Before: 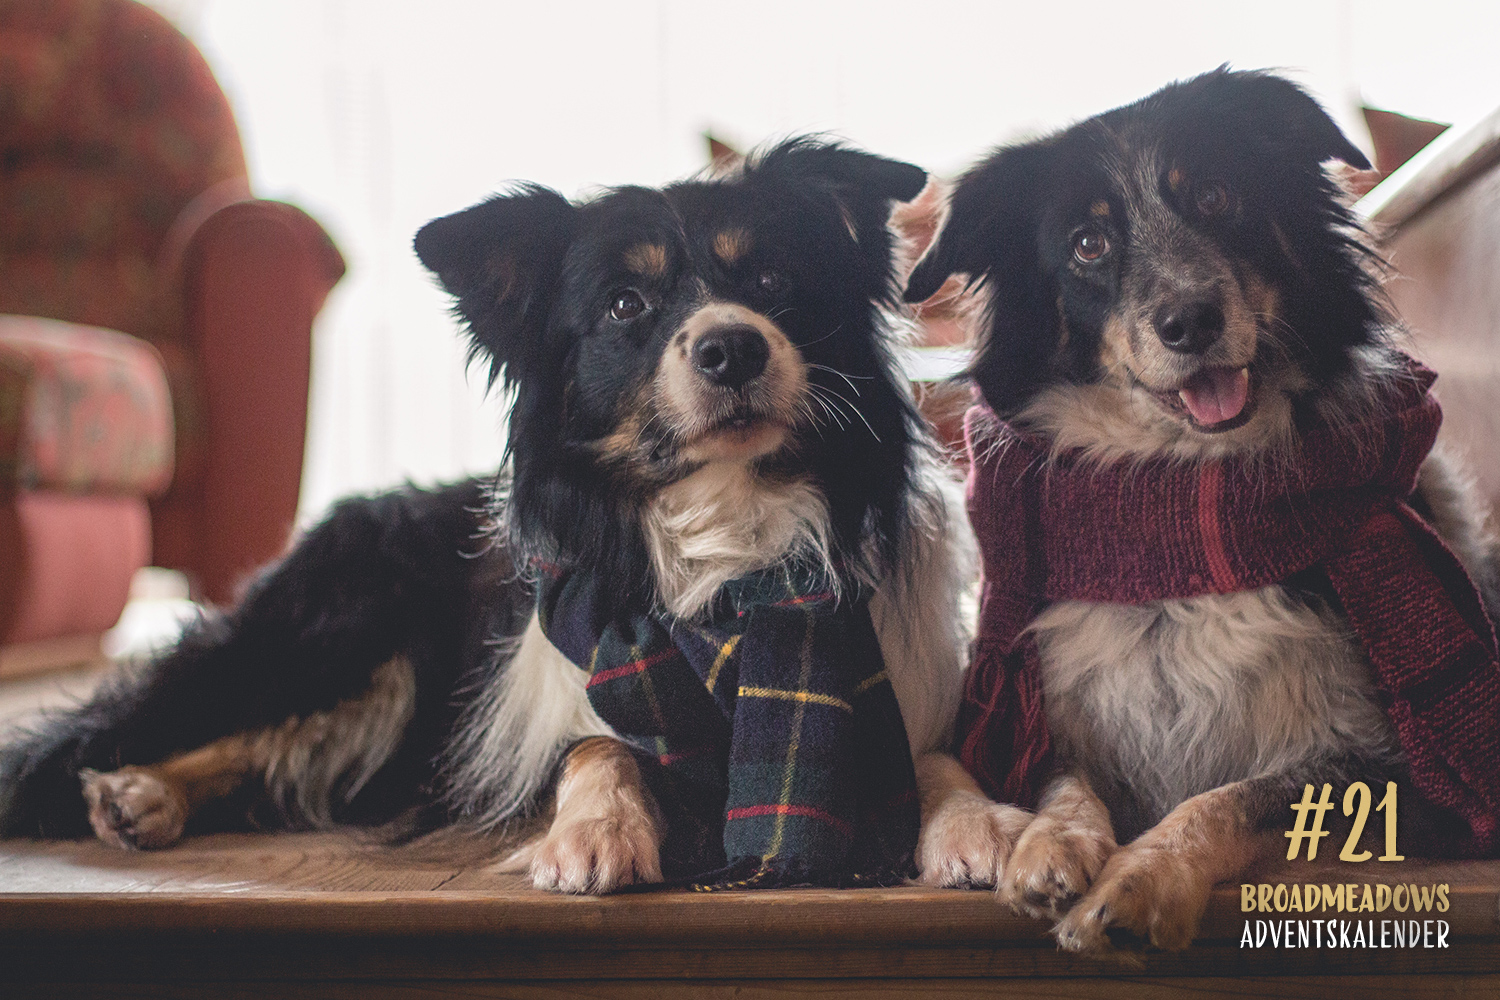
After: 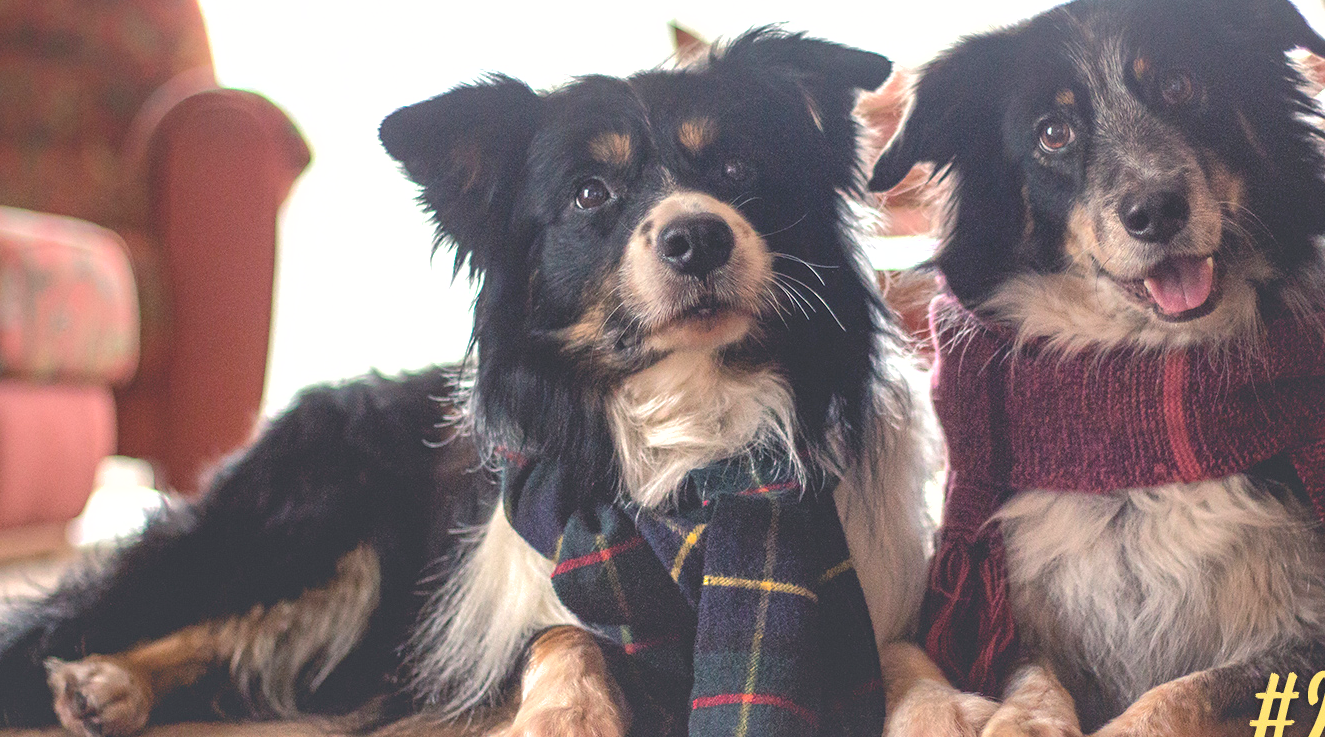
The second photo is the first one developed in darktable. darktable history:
contrast brightness saturation: contrast 0.104, brightness 0.024, saturation 0.02
crop and rotate: left 2.344%, top 11.186%, right 9.285%, bottom 15.072%
exposure: black level correction 0, exposure 0.697 EV, compensate exposure bias true, compensate highlight preservation false
shadows and highlights: on, module defaults
